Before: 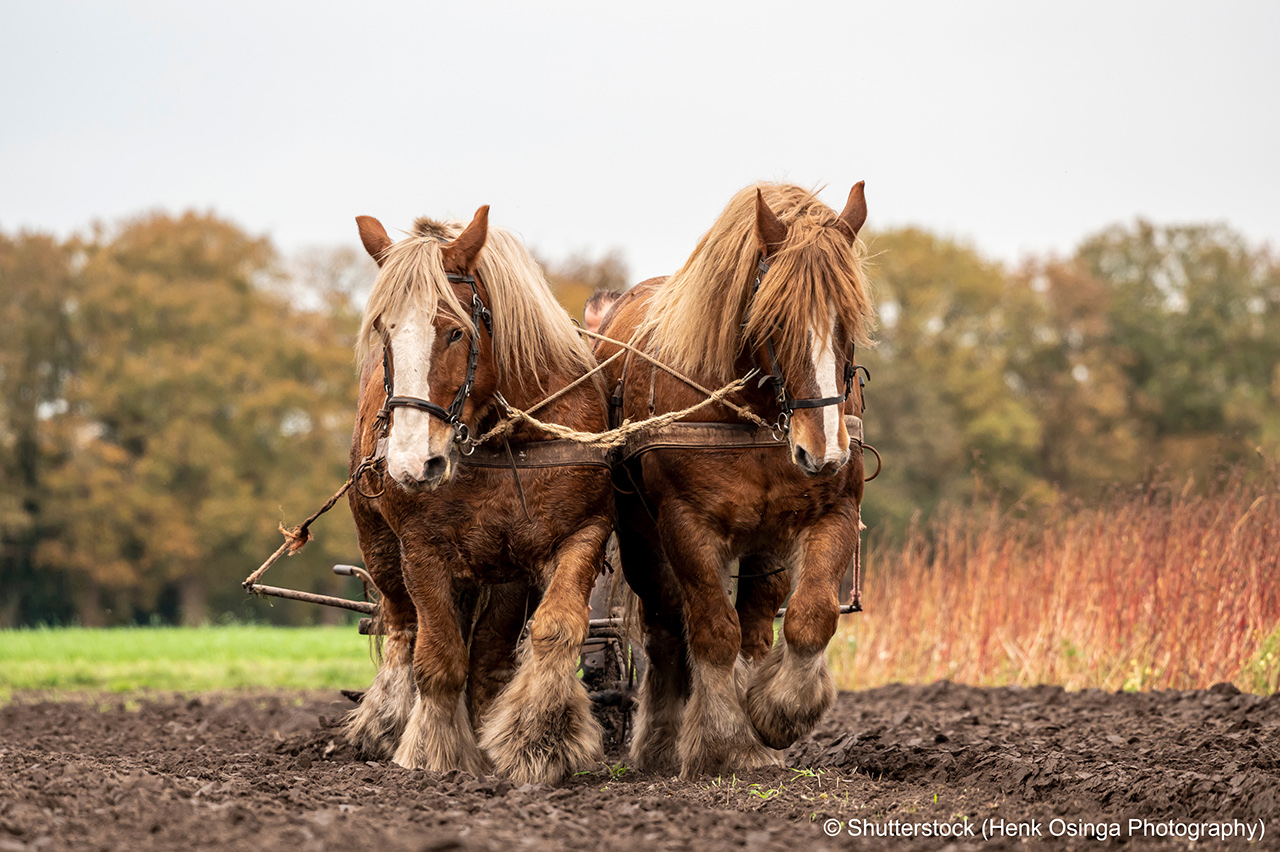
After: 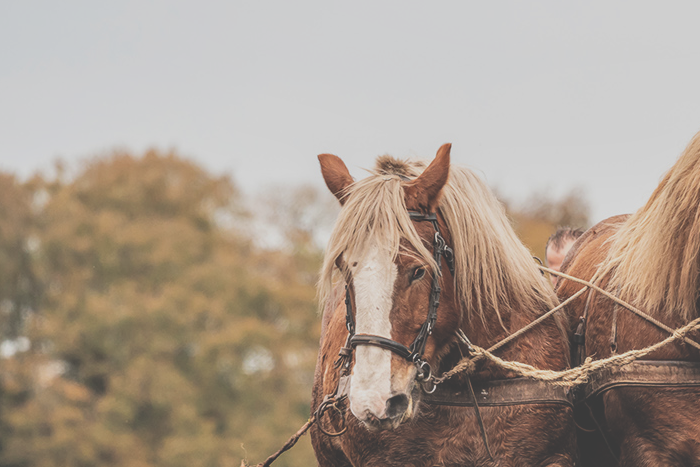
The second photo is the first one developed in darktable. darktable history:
crop and rotate: left 3.047%, top 7.509%, right 42.236%, bottom 37.598%
exposure: black level correction -0.062, exposure -0.05 EV, compensate highlight preservation false
filmic rgb: black relative exposure -7.65 EV, white relative exposure 4.56 EV, hardness 3.61
local contrast: on, module defaults
